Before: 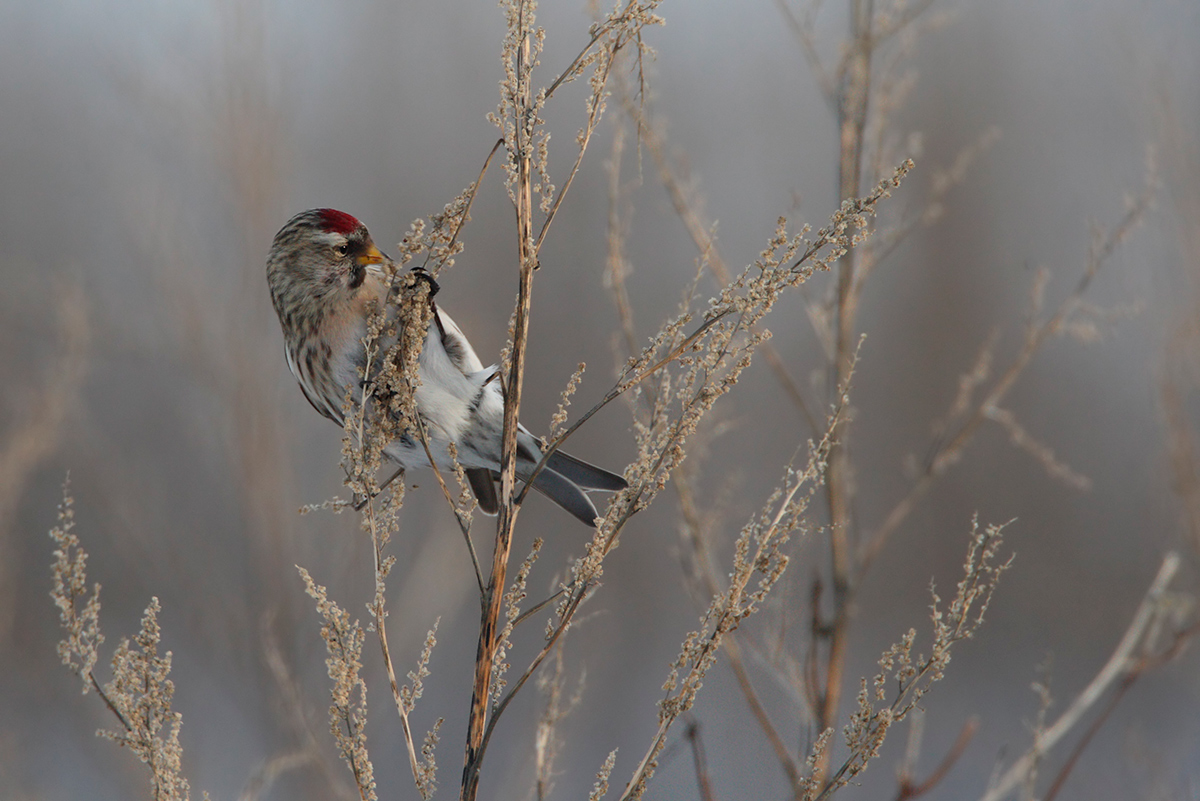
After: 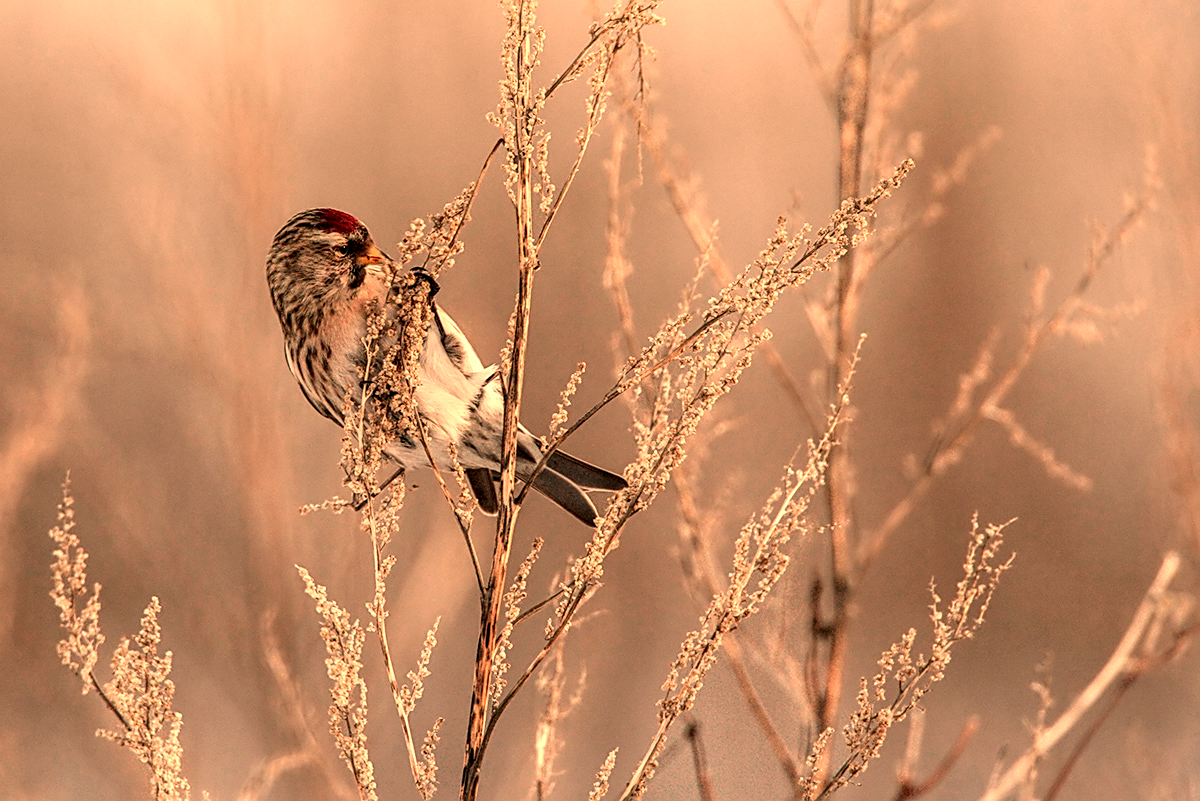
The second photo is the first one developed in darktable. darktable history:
sharpen: amount 0.6
local contrast: highlights 20%, detail 197%
contrast brightness saturation: contrast 0.14, brightness 0.21
white balance: red 1.467, blue 0.684
